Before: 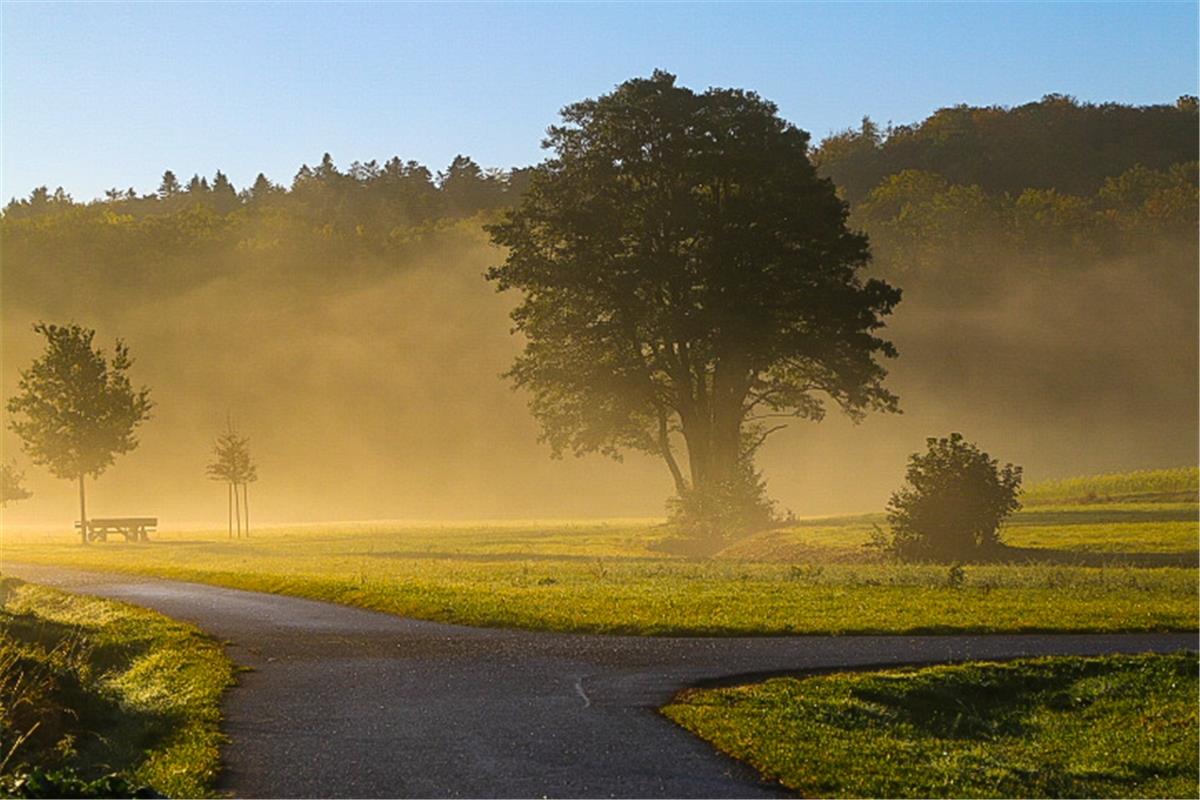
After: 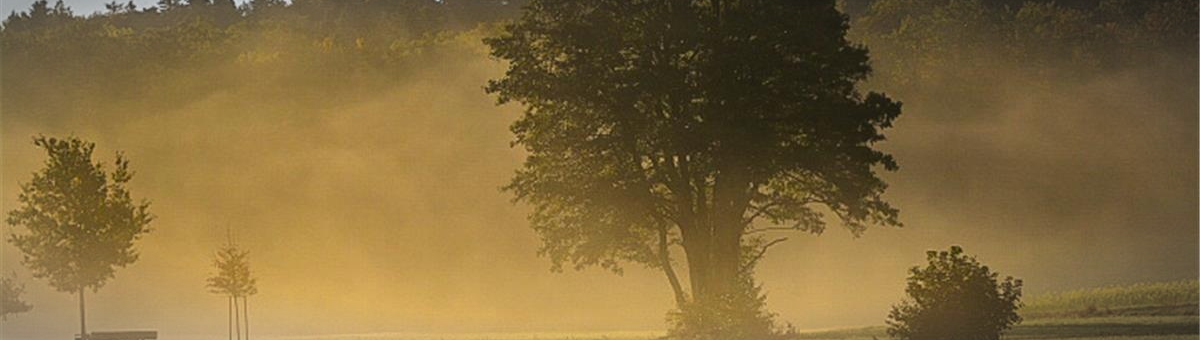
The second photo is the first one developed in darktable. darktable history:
tone equalizer: on, module defaults
crop and rotate: top 23.498%, bottom 34.002%
vignetting: fall-off start 87.22%, brightness -0.575, automatic ratio true, unbound false
